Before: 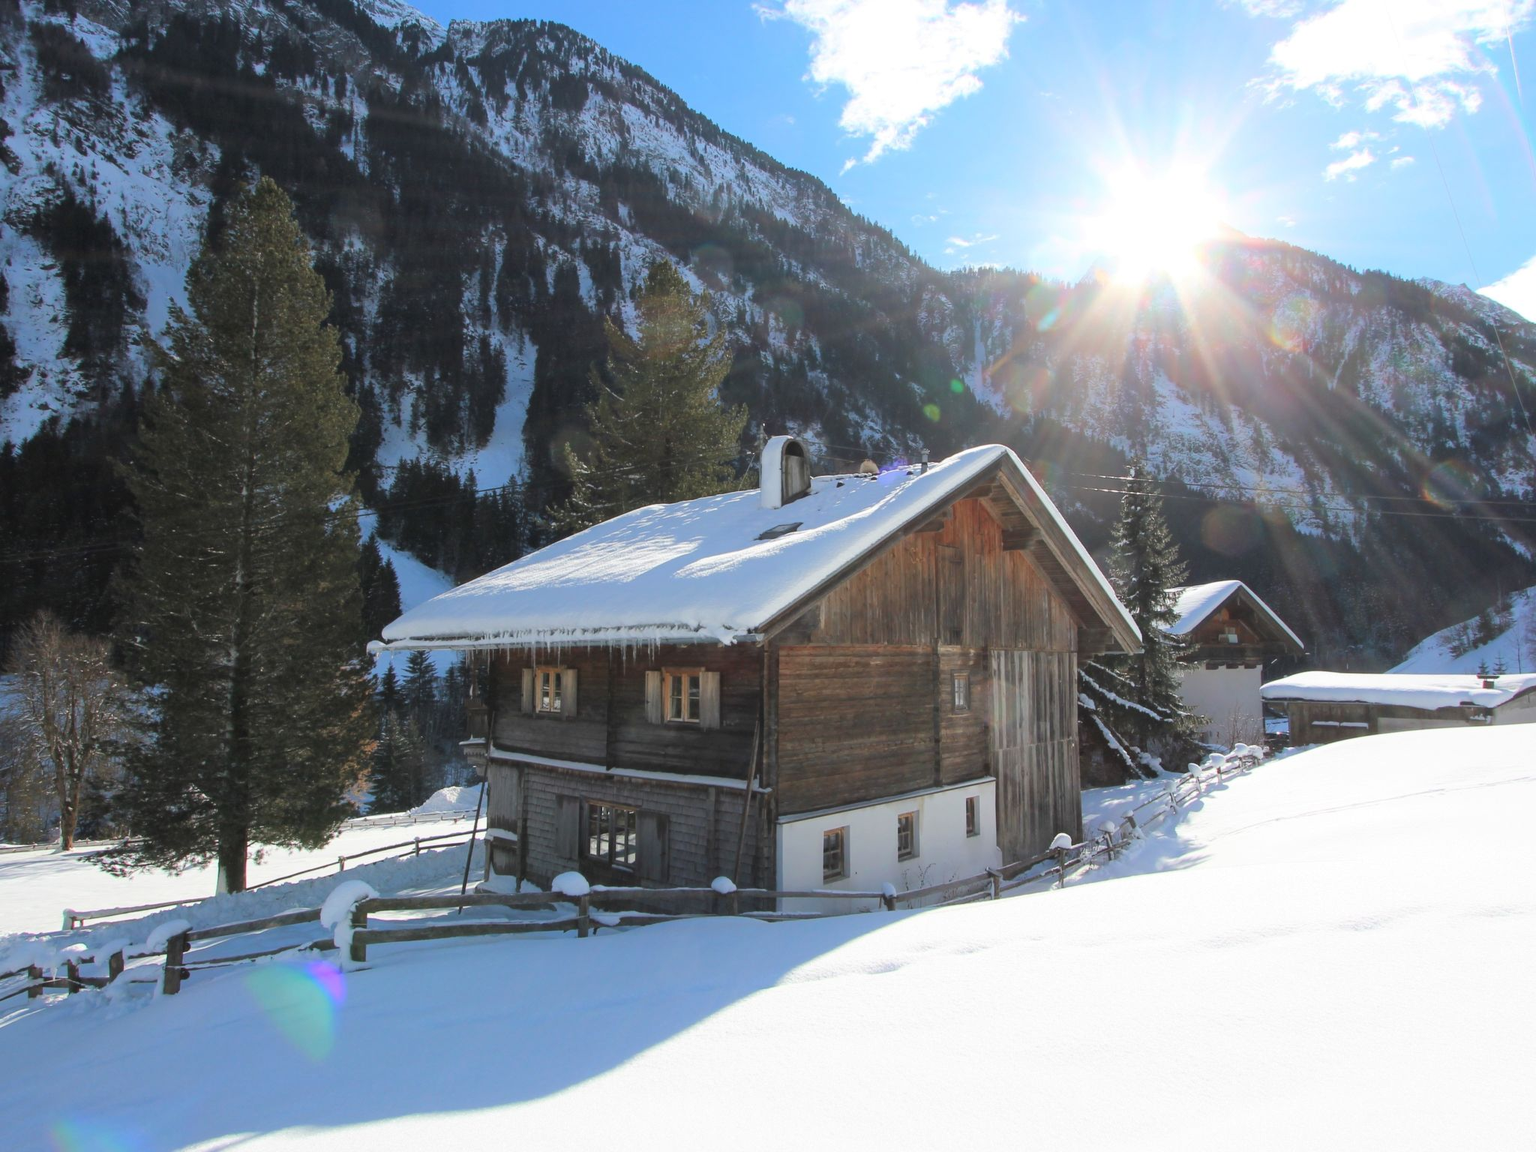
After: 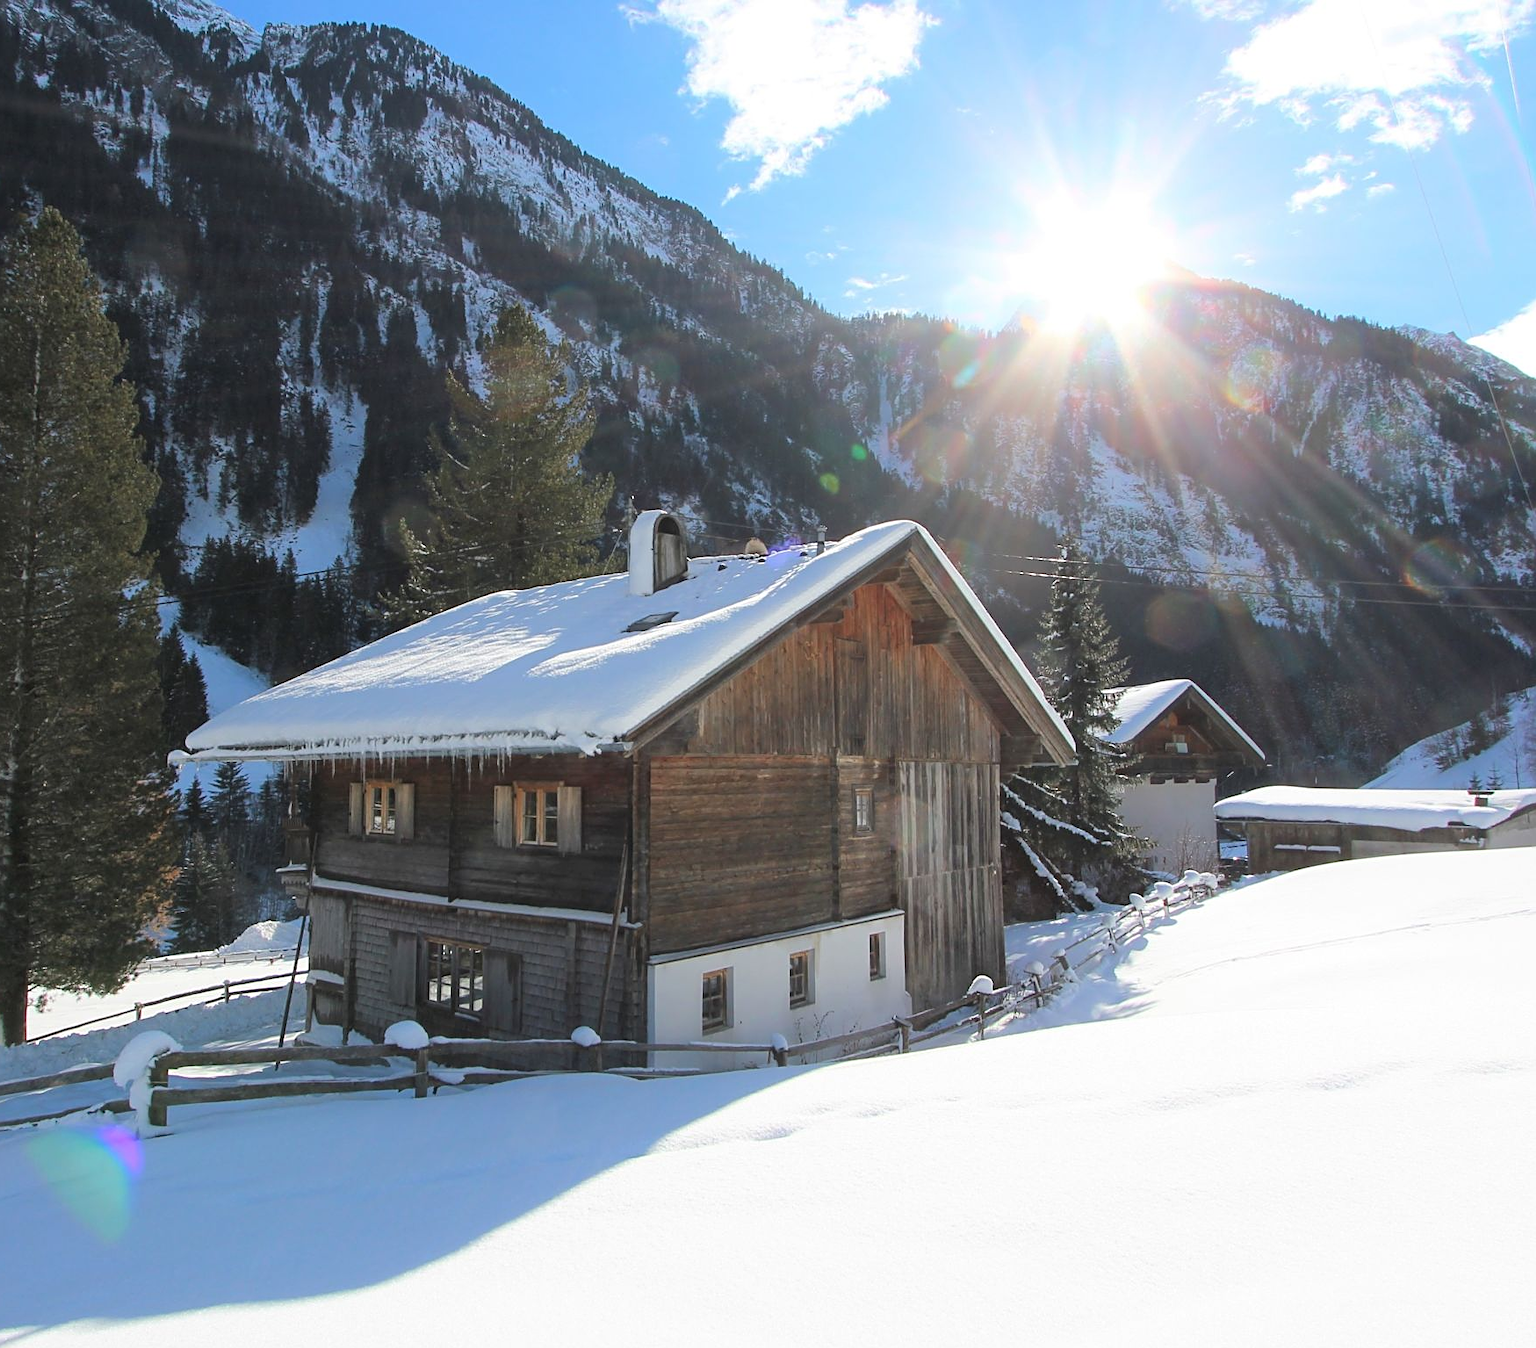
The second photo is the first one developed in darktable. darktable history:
crop and rotate: left 14.584%
sharpen: on, module defaults
